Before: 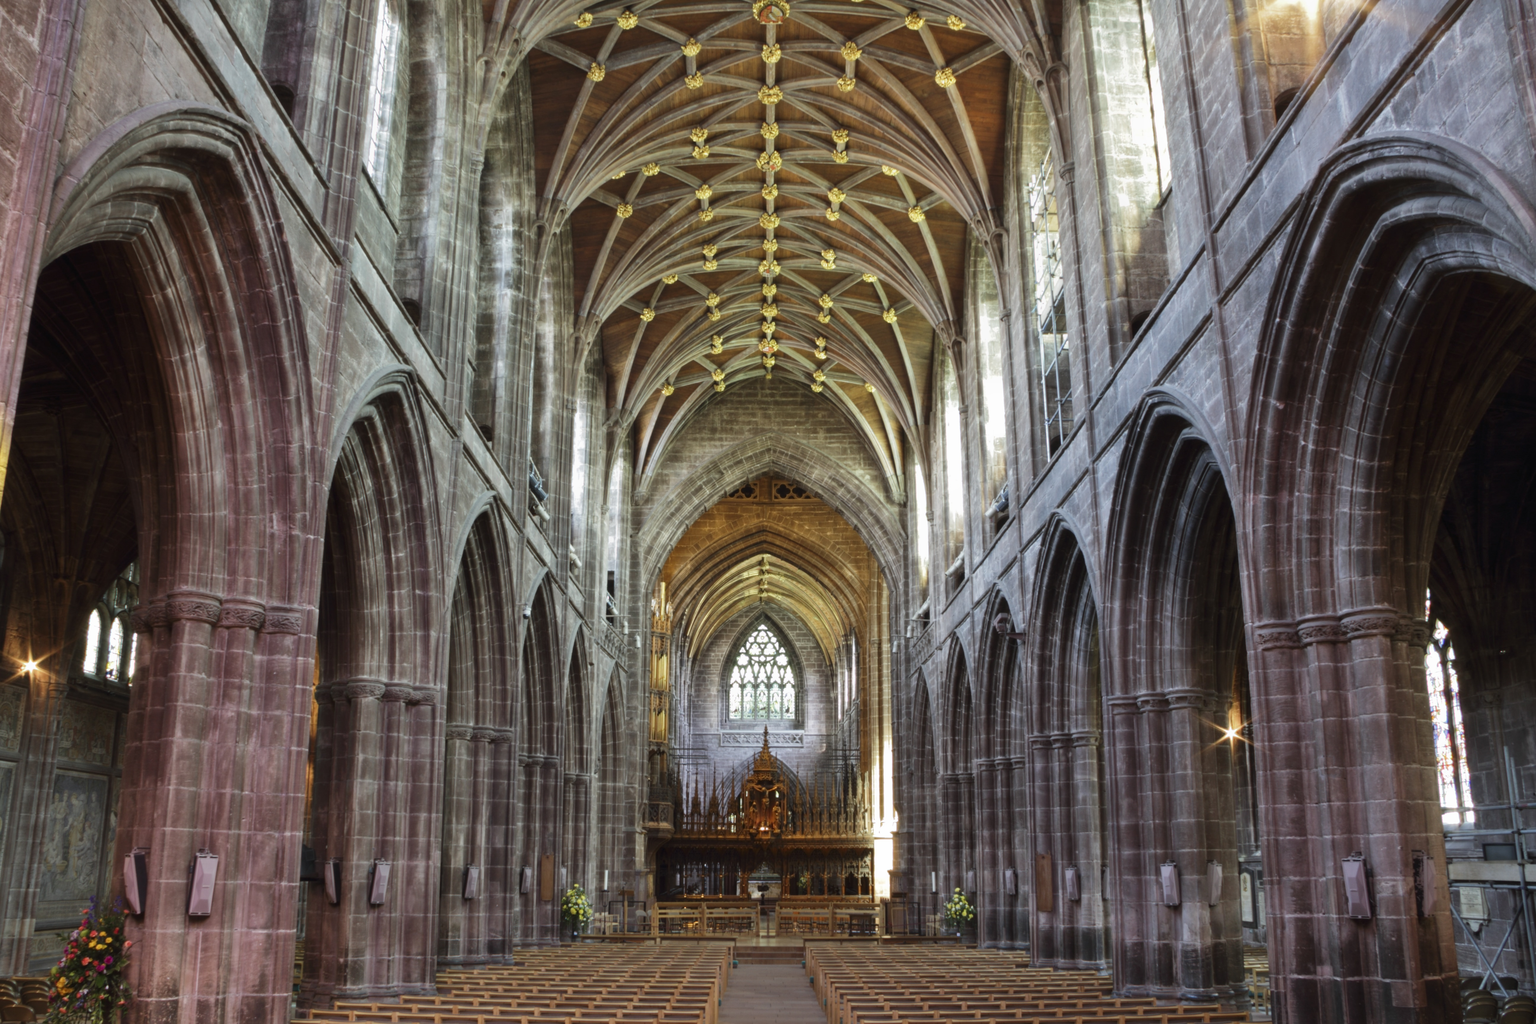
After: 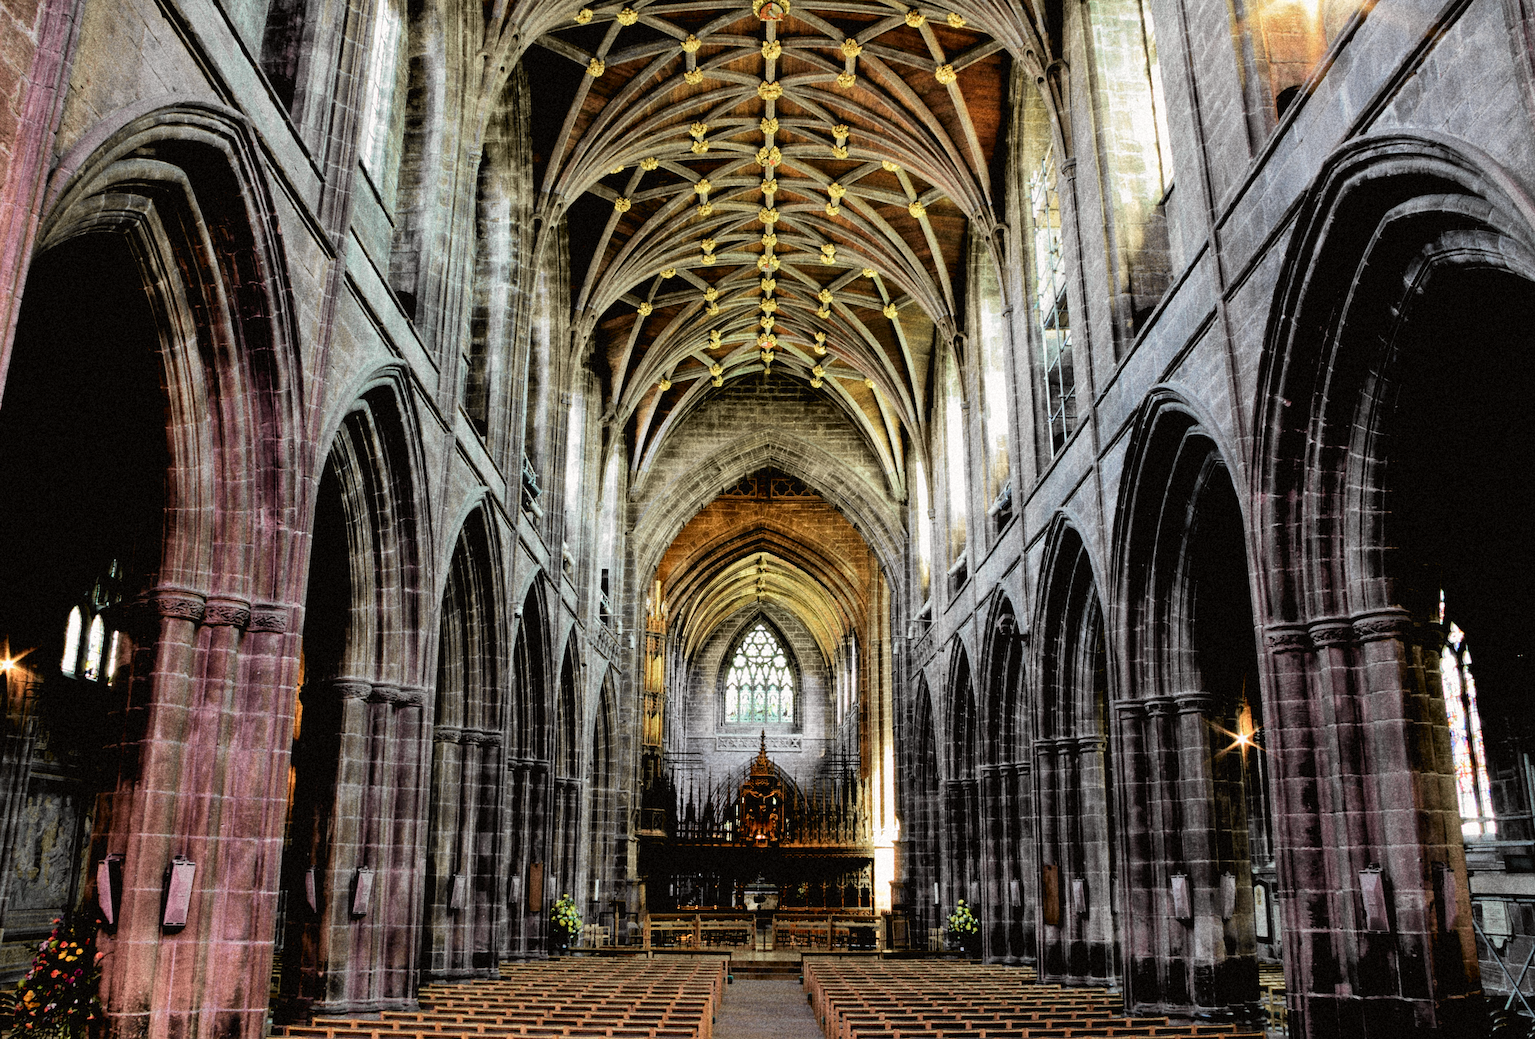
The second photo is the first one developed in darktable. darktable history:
rgb levels: levels [[0.034, 0.472, 0.904], [0, 0.5, 1], [0, 0.5, 1]]
sharpen: on, module defaults
grain: coarseness 14.49 ISO, strength 48.04%, mid-tones bias 35%
tone curve: curves: ch0 [(0, 0.019) (0.066, 0.043) (0.189, 0.182) (0.368, 0.407) (0.501, 0.564) (0.677, 0.729) (0.851, 0.861) (0.997, 0.959)]; ch1 [(0, 0) (0.187, 0.121) (0.388, 0.346) (0.437, 0.409) (0.474, 0.472) (0.499, 0.501) (0.514, 0.507) (0.548, 0.557) (0.653, 0.663) (0.812, 0.856) (1, 1)]; ch2 [(0, 0) (0.246, 0.214) (0.421, 0.427) (0.459, 0.484) (0.5, 0.504) (0.518, 0.516) (0.529, 0.548) (0.56, 0.576) (0.607, 0.63) (0.744, 0.734) (0.867, 0.821) (0.993, 0.889)], color space Lab, independent channels, preserve colors none
rotate and perspective: rotation 0.226°, lens shift (vertical) -0.042, crop left 0.023, crop right 0.982, crop top 0.006, crop bottom 0.994
